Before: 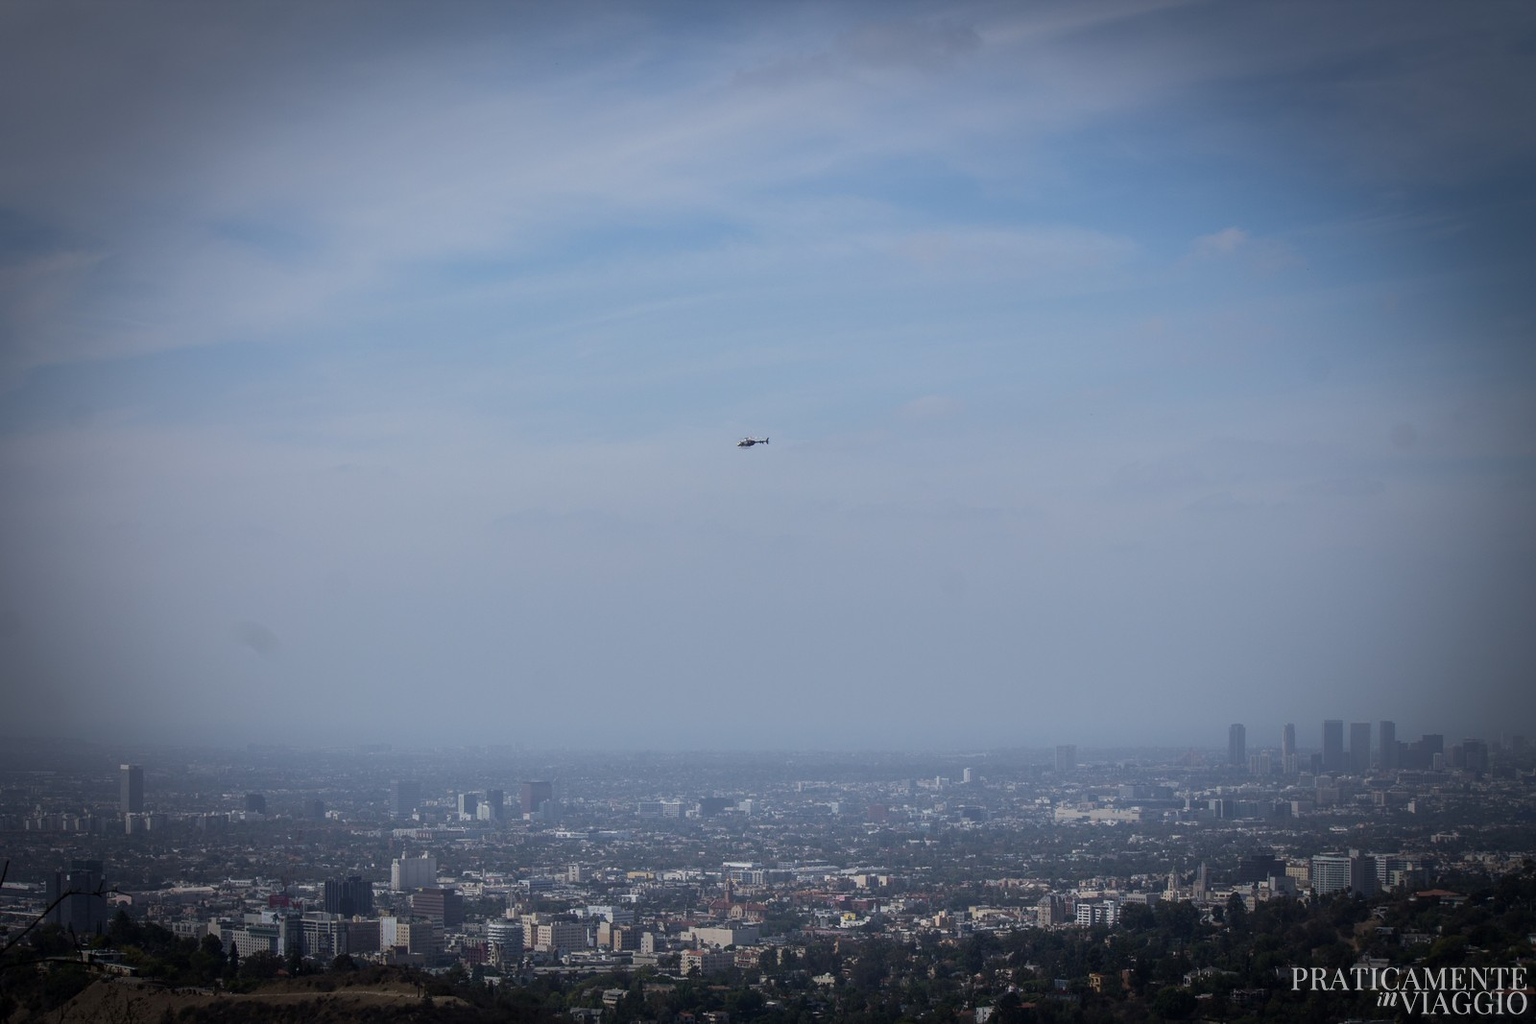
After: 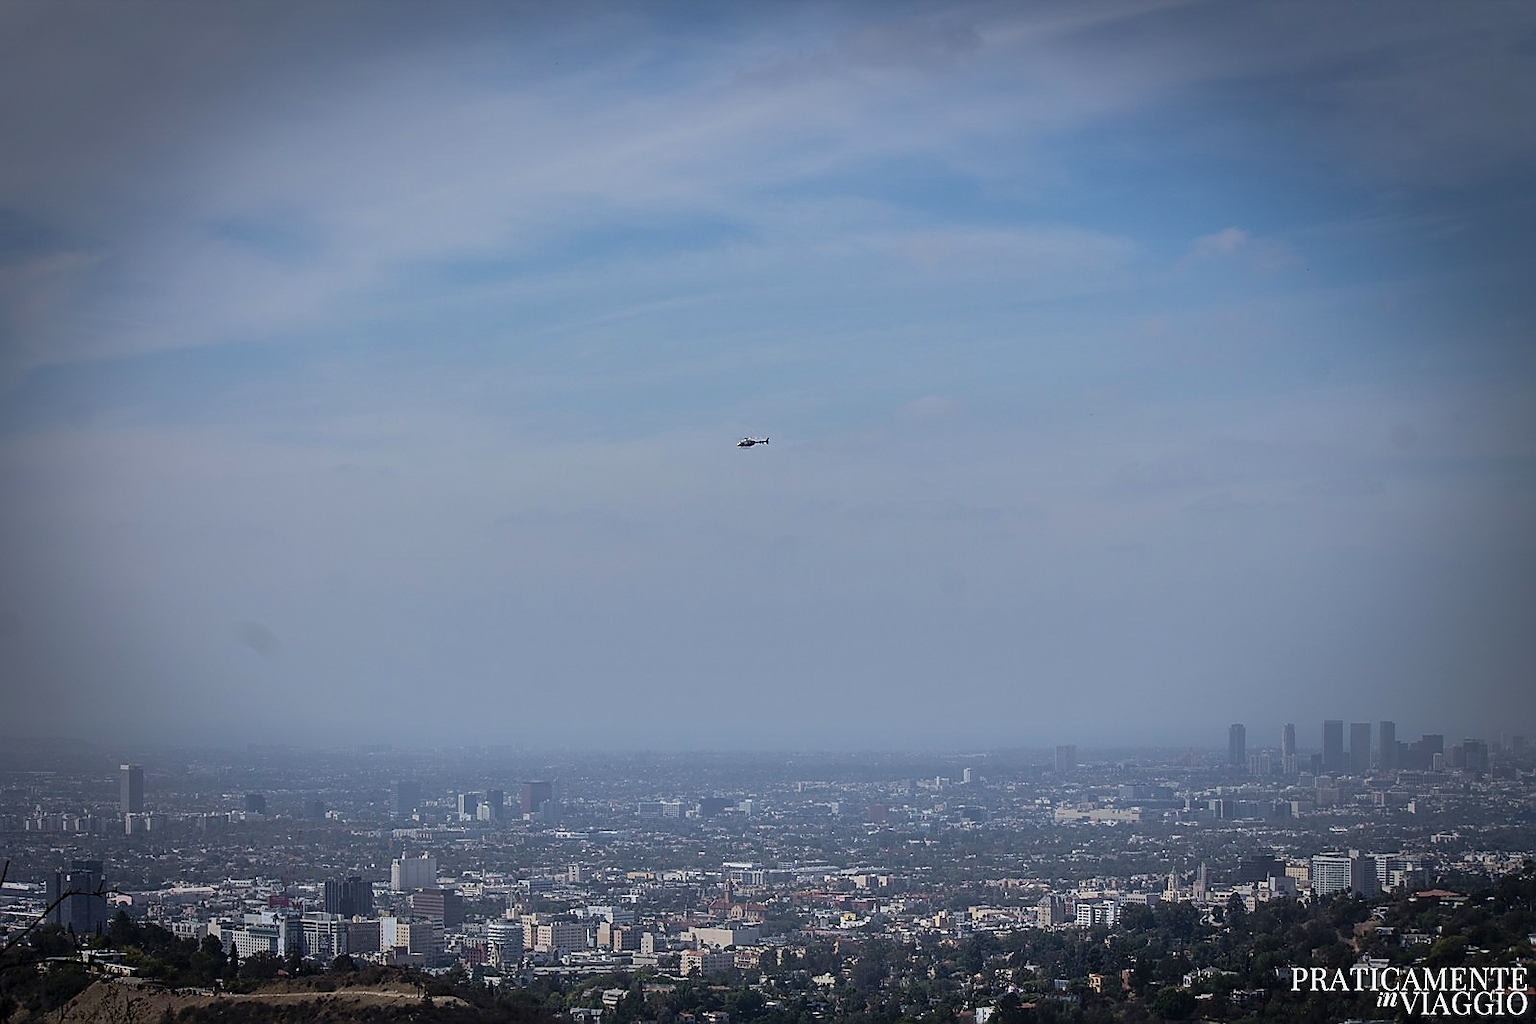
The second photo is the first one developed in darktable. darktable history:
color balance rgb: shadows fall-off 101%, linear chroma grading › mid-tones 7.63%, perceptual saturation grading › mid-tones 11.68%, mask middle-gray fulcrum 22.45%, global vibrance 10.11%, saturation formula JzAzBz (2021)
sharpen: radius 1.4, amount 1.25, threshold 0.7
shadows and highlights: shadows 60, soften with gaussian
